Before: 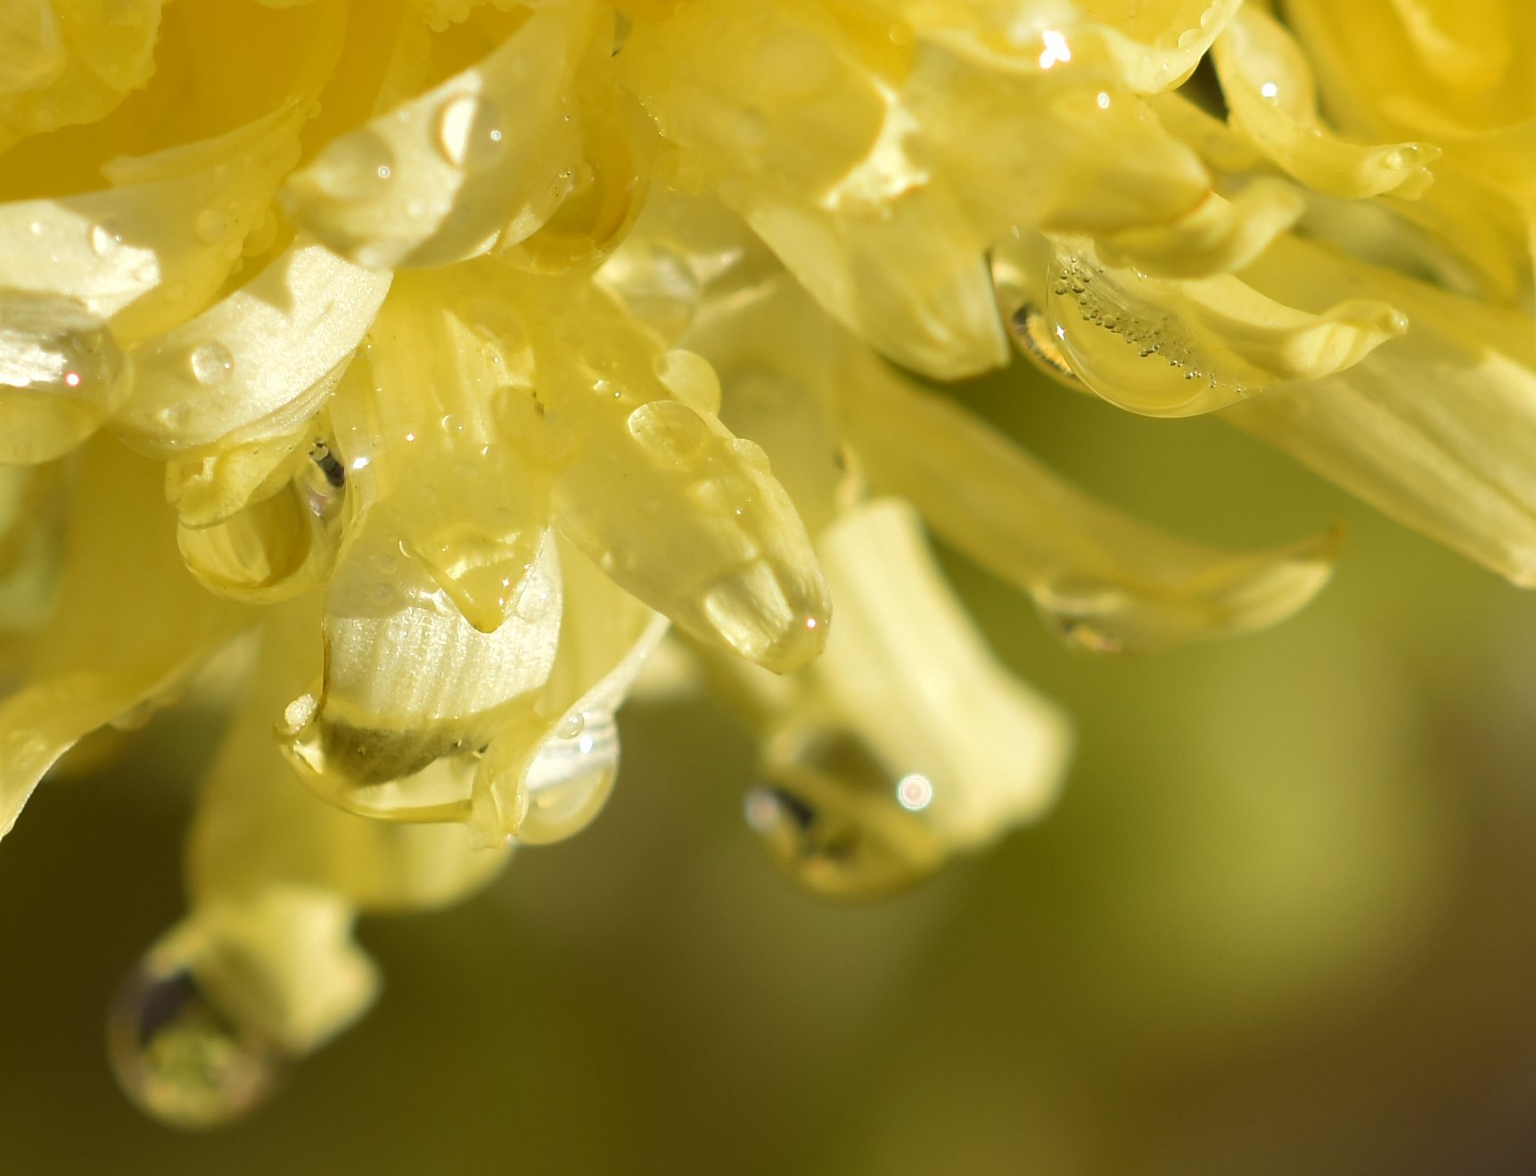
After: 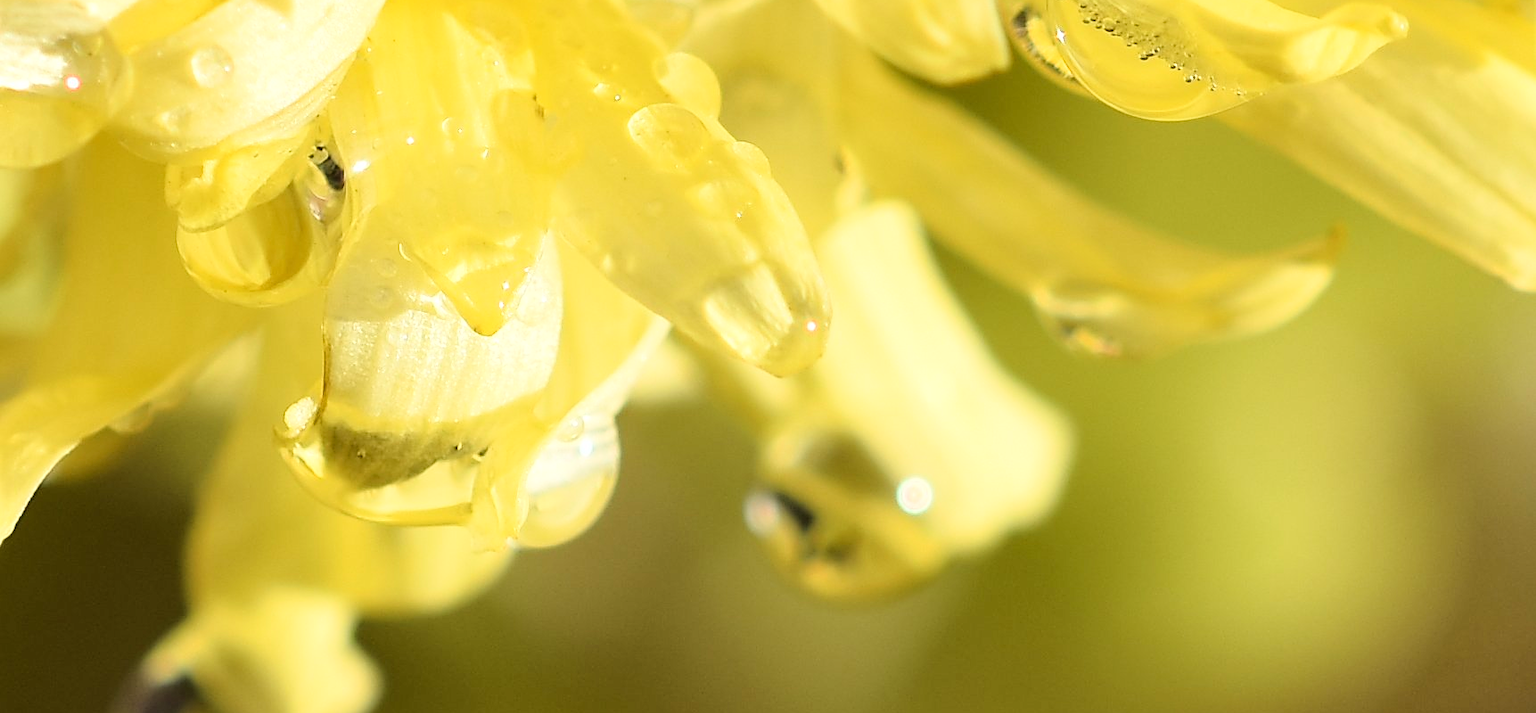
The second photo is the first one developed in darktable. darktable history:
base curve: curves: ch0 [(0, 0) (0.028, 0.03) (0.121, 0.232) (0.46, 0.748) (0.859, 0.968) (1, 1)]
sharpen: amount 0.598
crop and rotate: top 25.291%, bottom 13.985%
